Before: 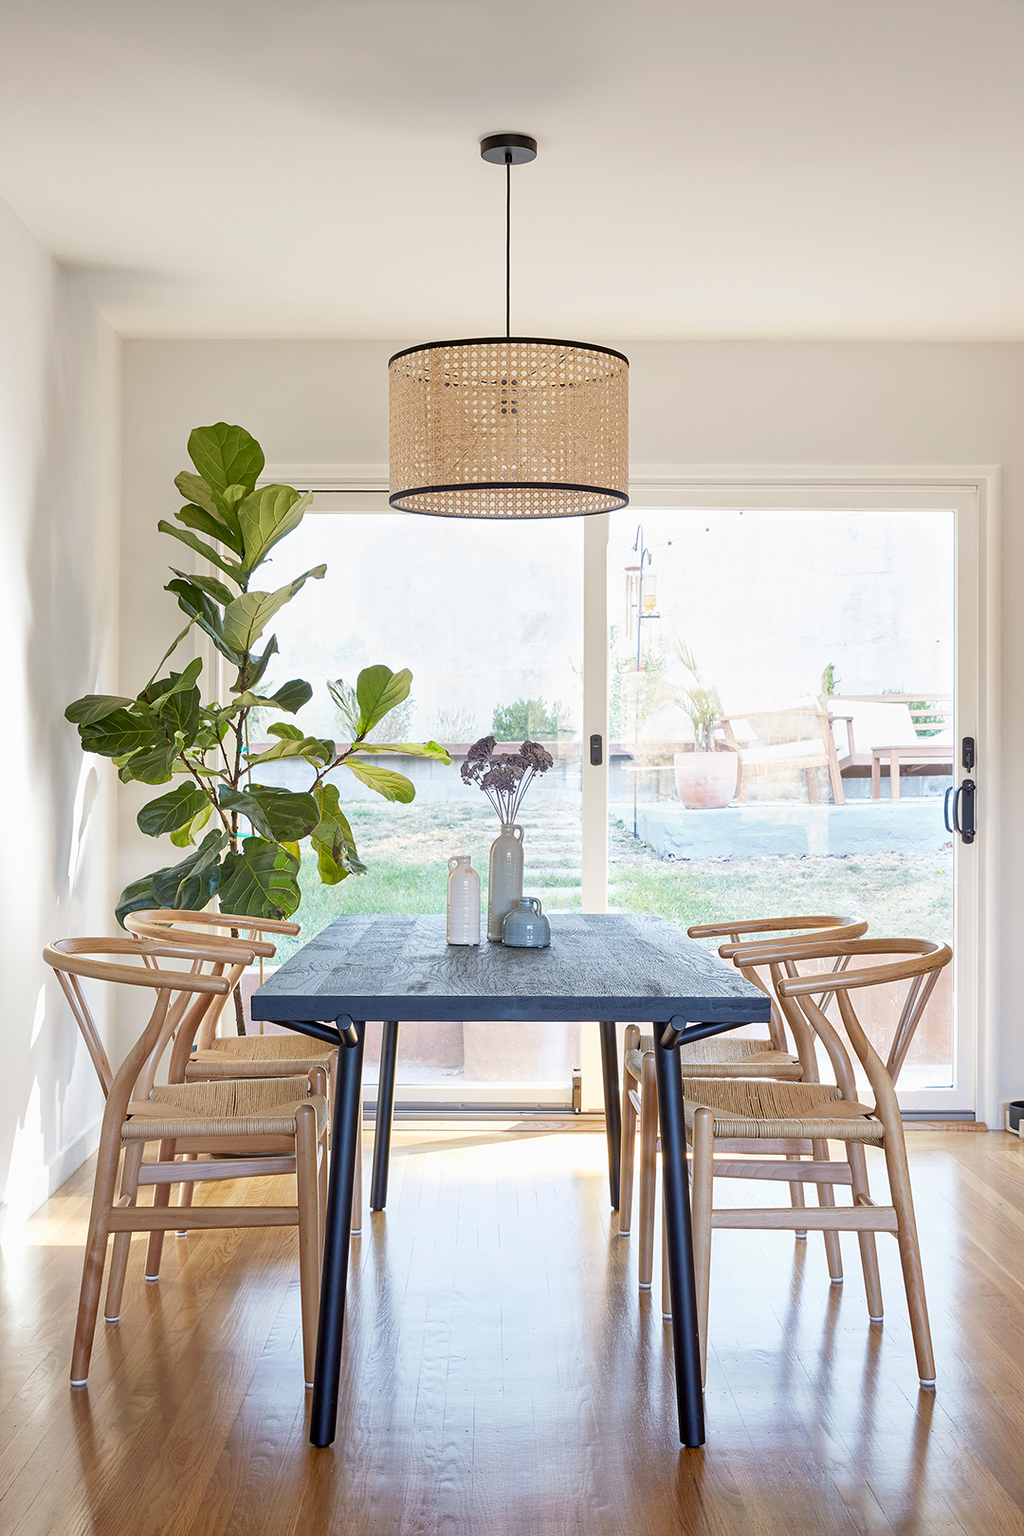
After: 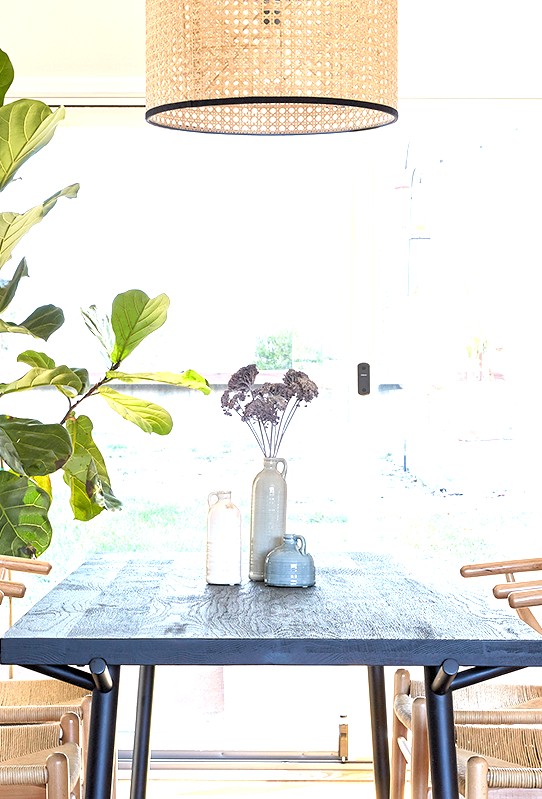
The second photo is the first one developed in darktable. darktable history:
crop: left 24.599%, top 25.462%, right 25.161%, bottom 25.175%
exposure: black level correction 0, exposure 0.703 EV, compensate highlight preservation false
levels: levels [0.062, 0.494, 0.925]
